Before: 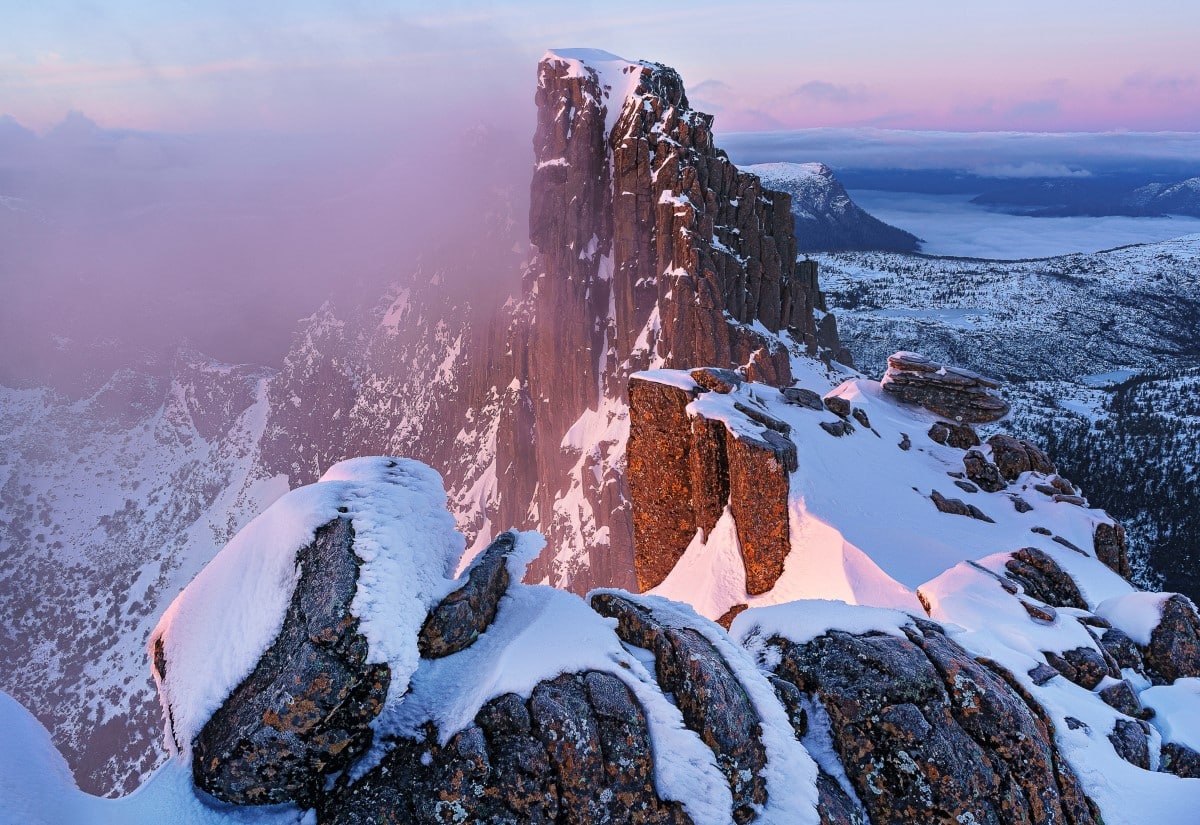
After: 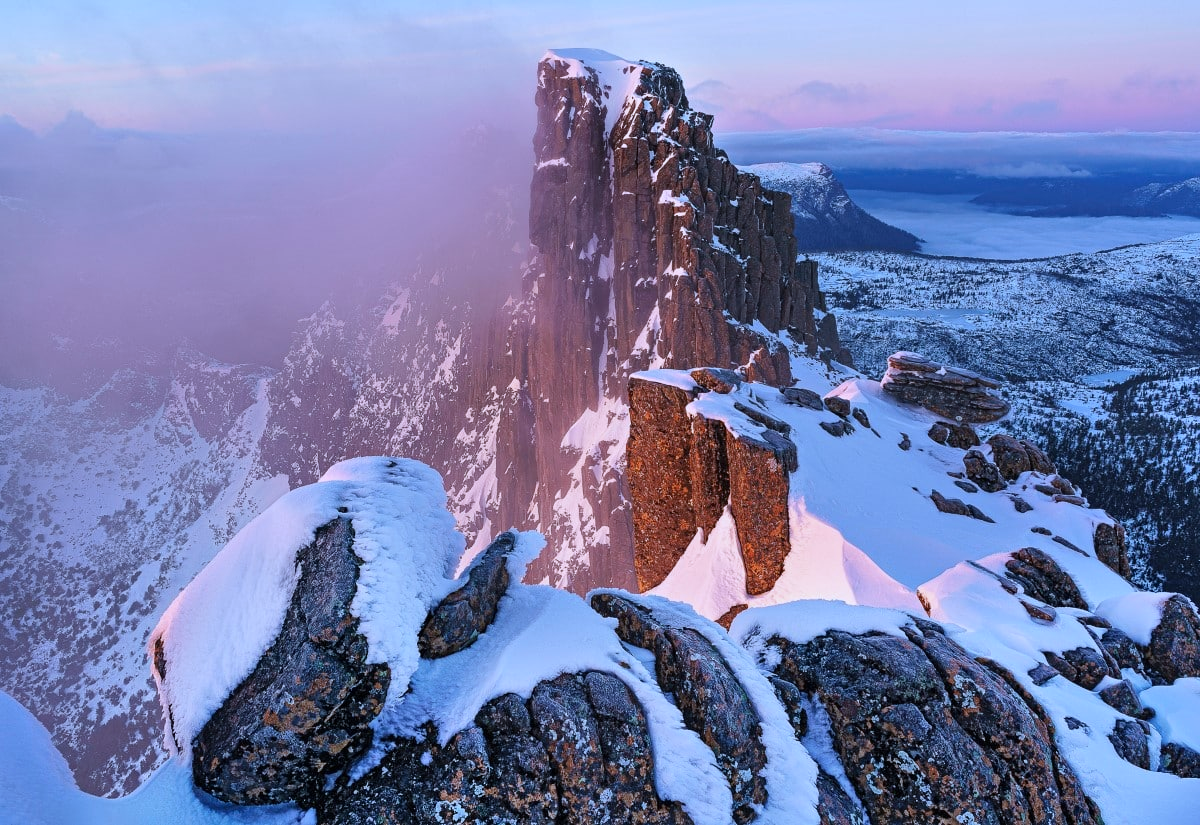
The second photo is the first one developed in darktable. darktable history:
shadows and highlights: shadows 73.64, highlights -23.68, soften with gaussian
color calibration: gray › normalize channels true, x 0.371, y 0.377, temperature 4294.35 K, gamut compression 0.002
